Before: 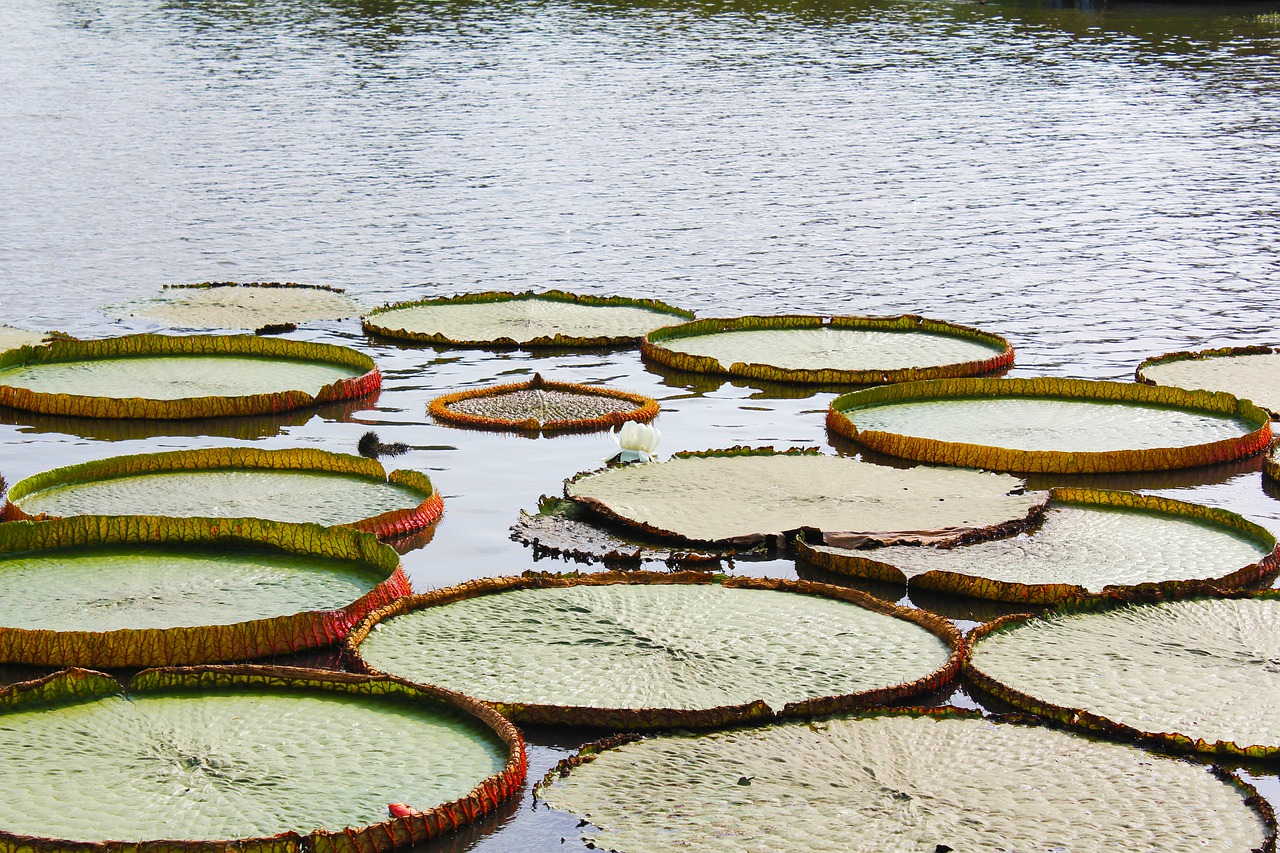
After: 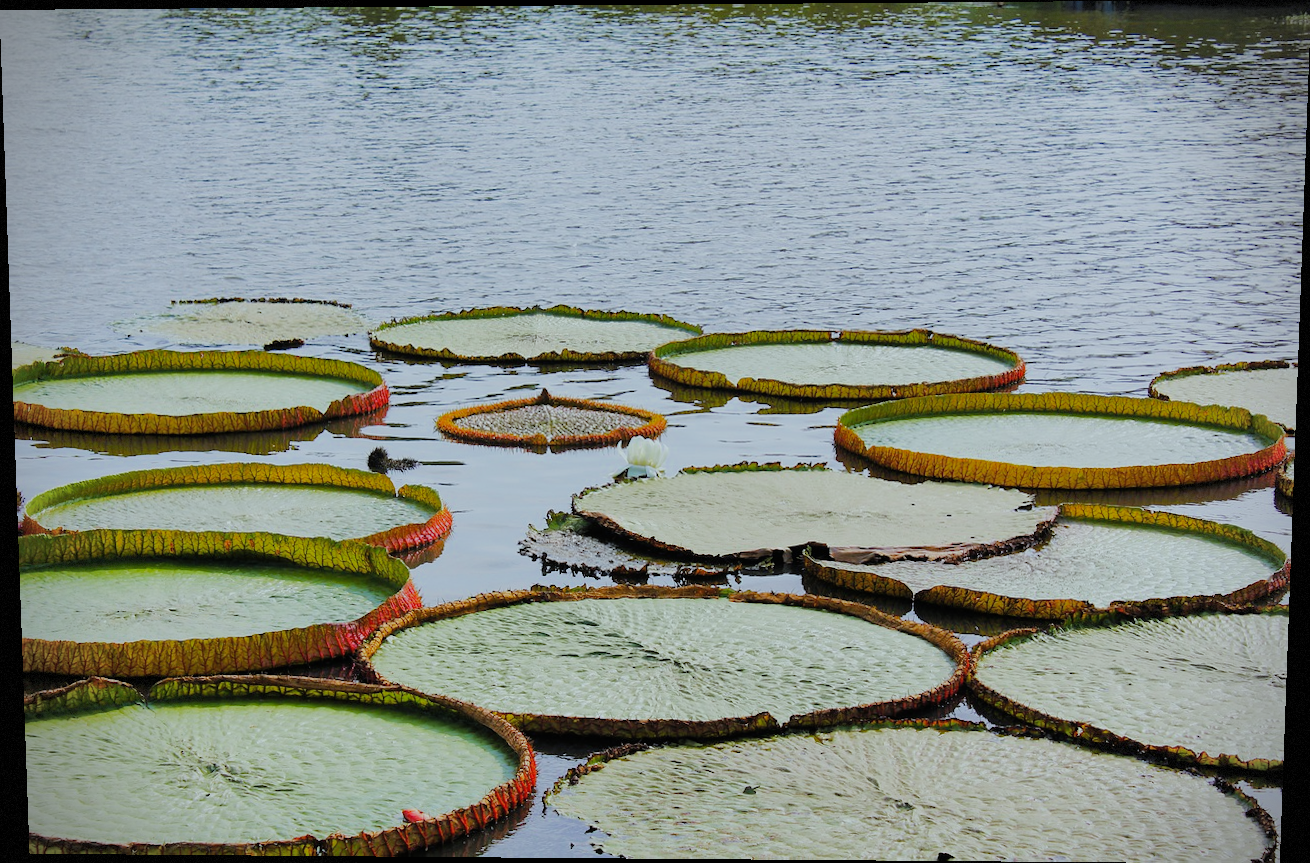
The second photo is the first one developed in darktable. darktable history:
exposure: exposure 0.496 EV, compensate highlight preservation false
white balance: red 0.925, blue 1.046
filmic rgb: black relative exposure -7.65 EV, white relative exposure 4.56 EV, hardness 3.61, contrast 1.05
vignetting: dithering 8-bit output, unbound false
shadows and highlights: shadows 40, highlights -60
rotate and perspective: lens shift (vertical) 0.048, lens shift (horizontal) -0.024, automatic cropping off
